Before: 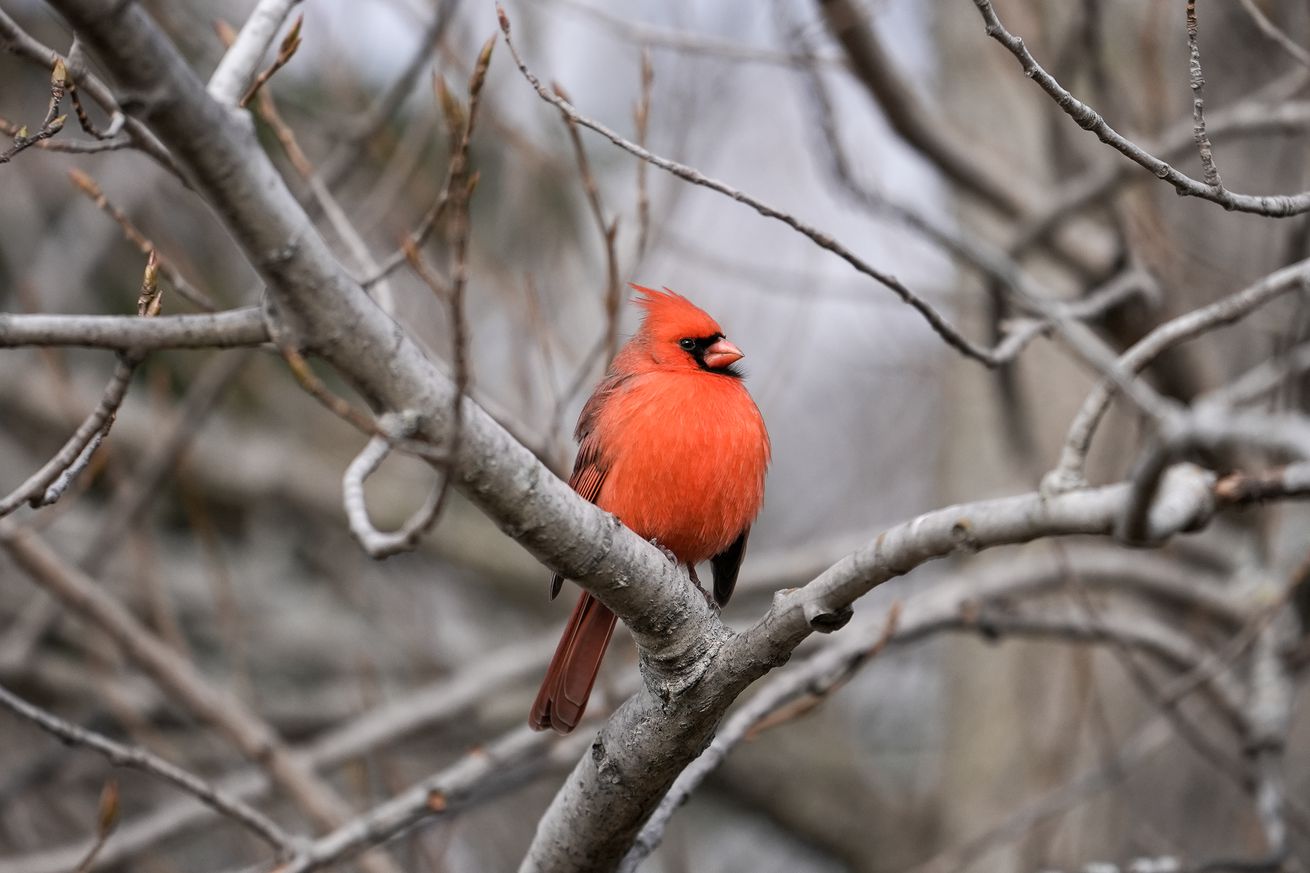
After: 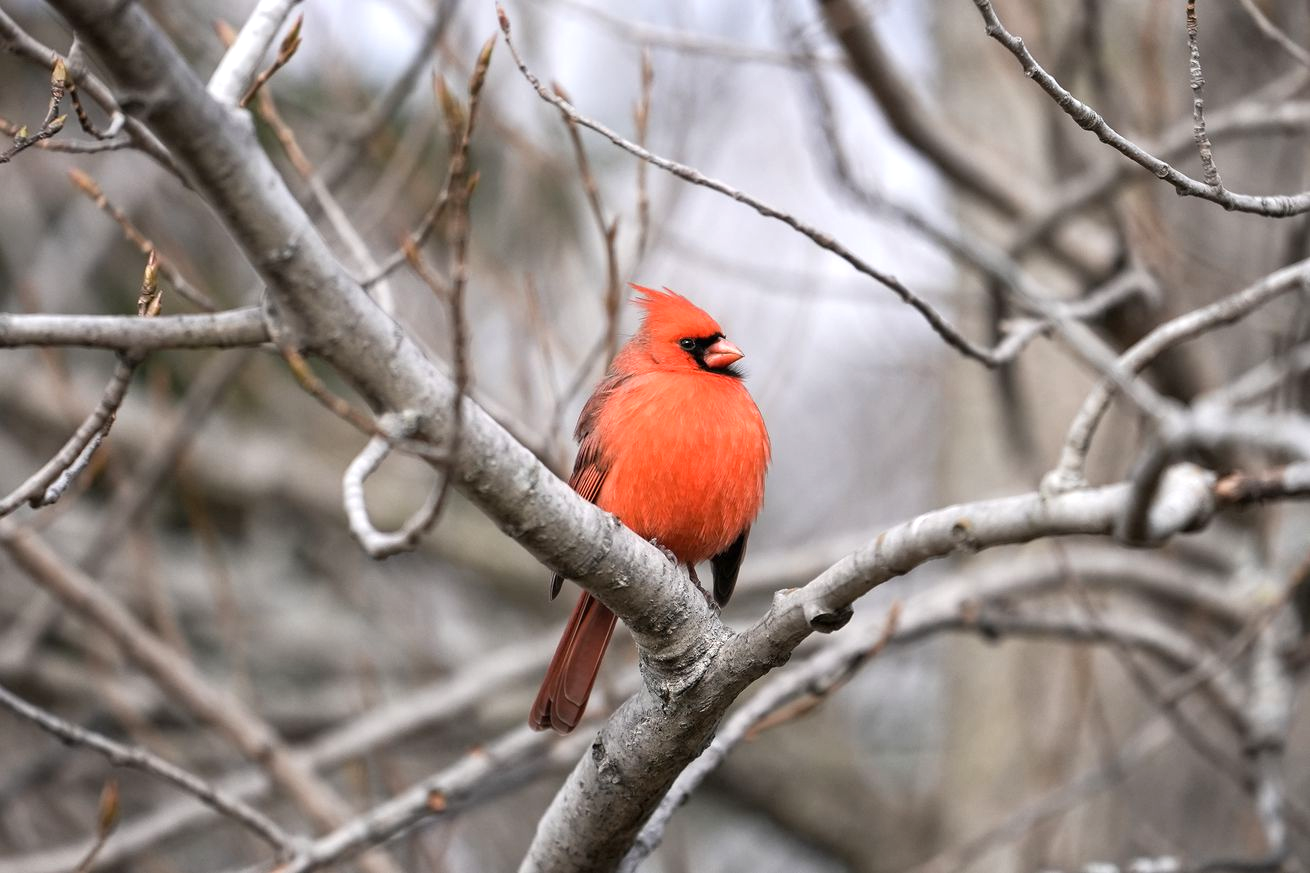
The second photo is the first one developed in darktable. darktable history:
exposure: black level correction 0, exposure 0.498 EV, compensate exposure bias true, compensate highlight preservation false
